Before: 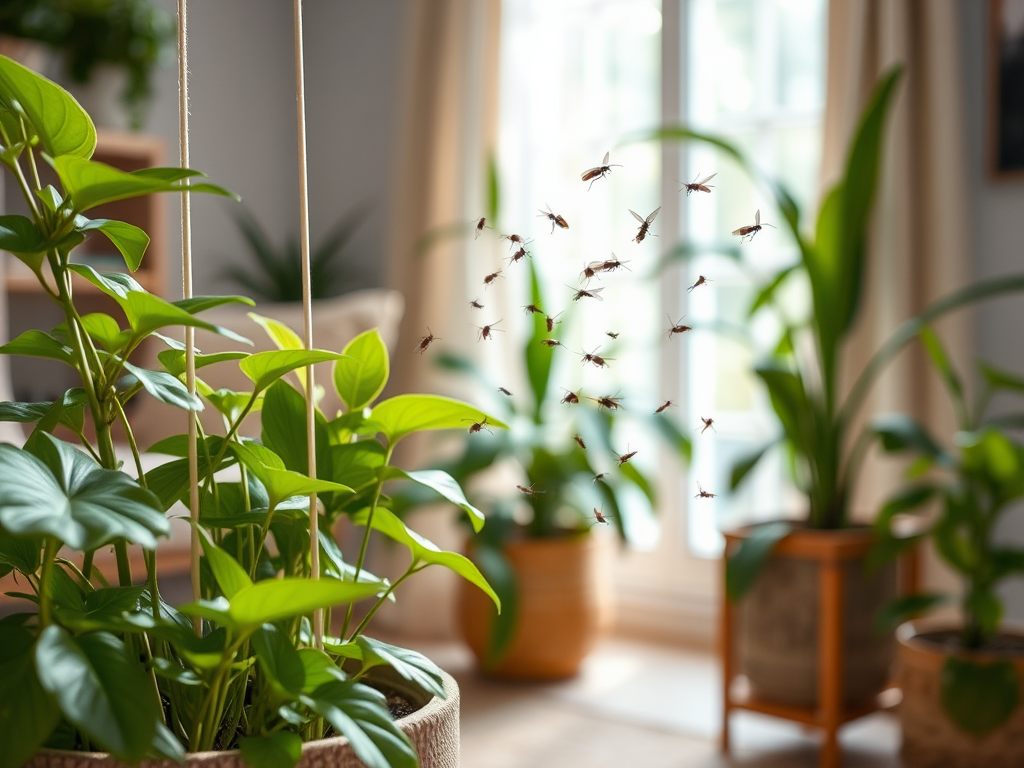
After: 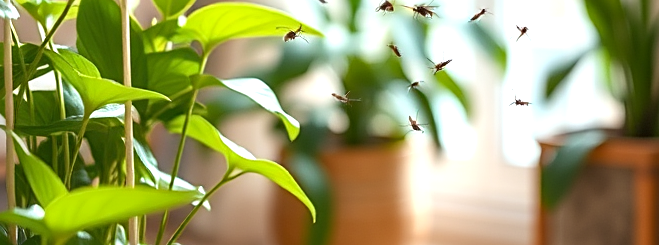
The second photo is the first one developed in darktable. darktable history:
exposure: black level correction 0.001, exposure 0.5 EV, compensate exposure bias true, compensate highlight preservation false
sharpen: on, module defaults
color zones: curves: ch1 [(0.077, 0.436) (0.25, 0.5) (0.75, 0.5)]
white balance: red 0.982, blue 1.018
crop: left 18.091%, top 51.13%, right 17.525%, bottom 16.85%
